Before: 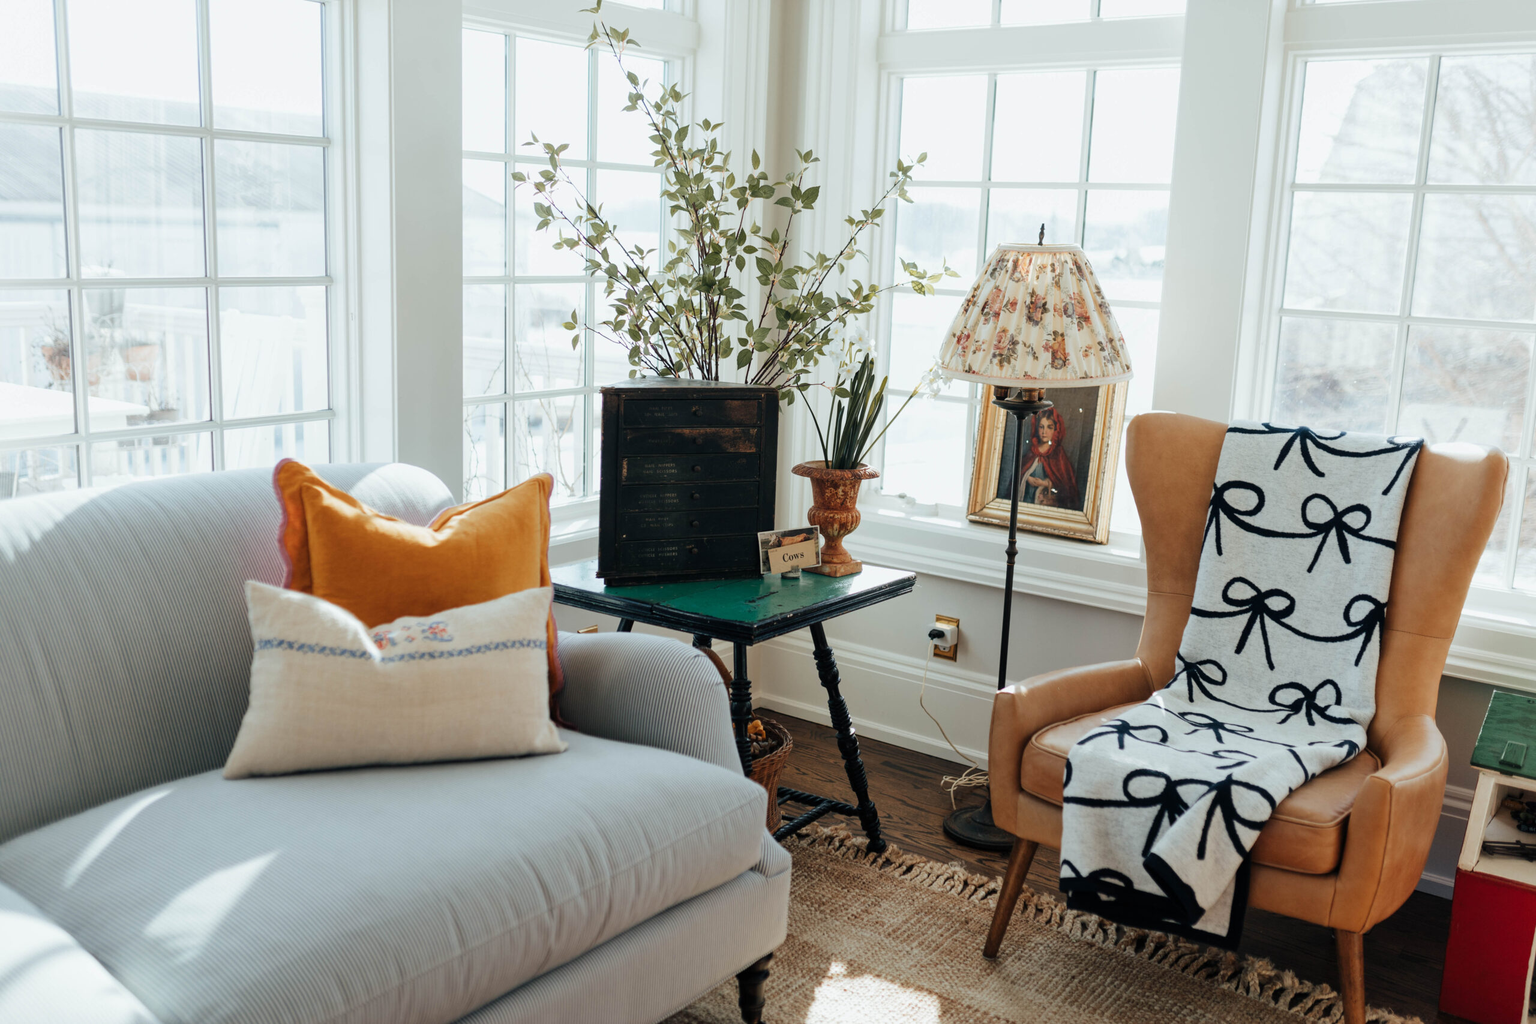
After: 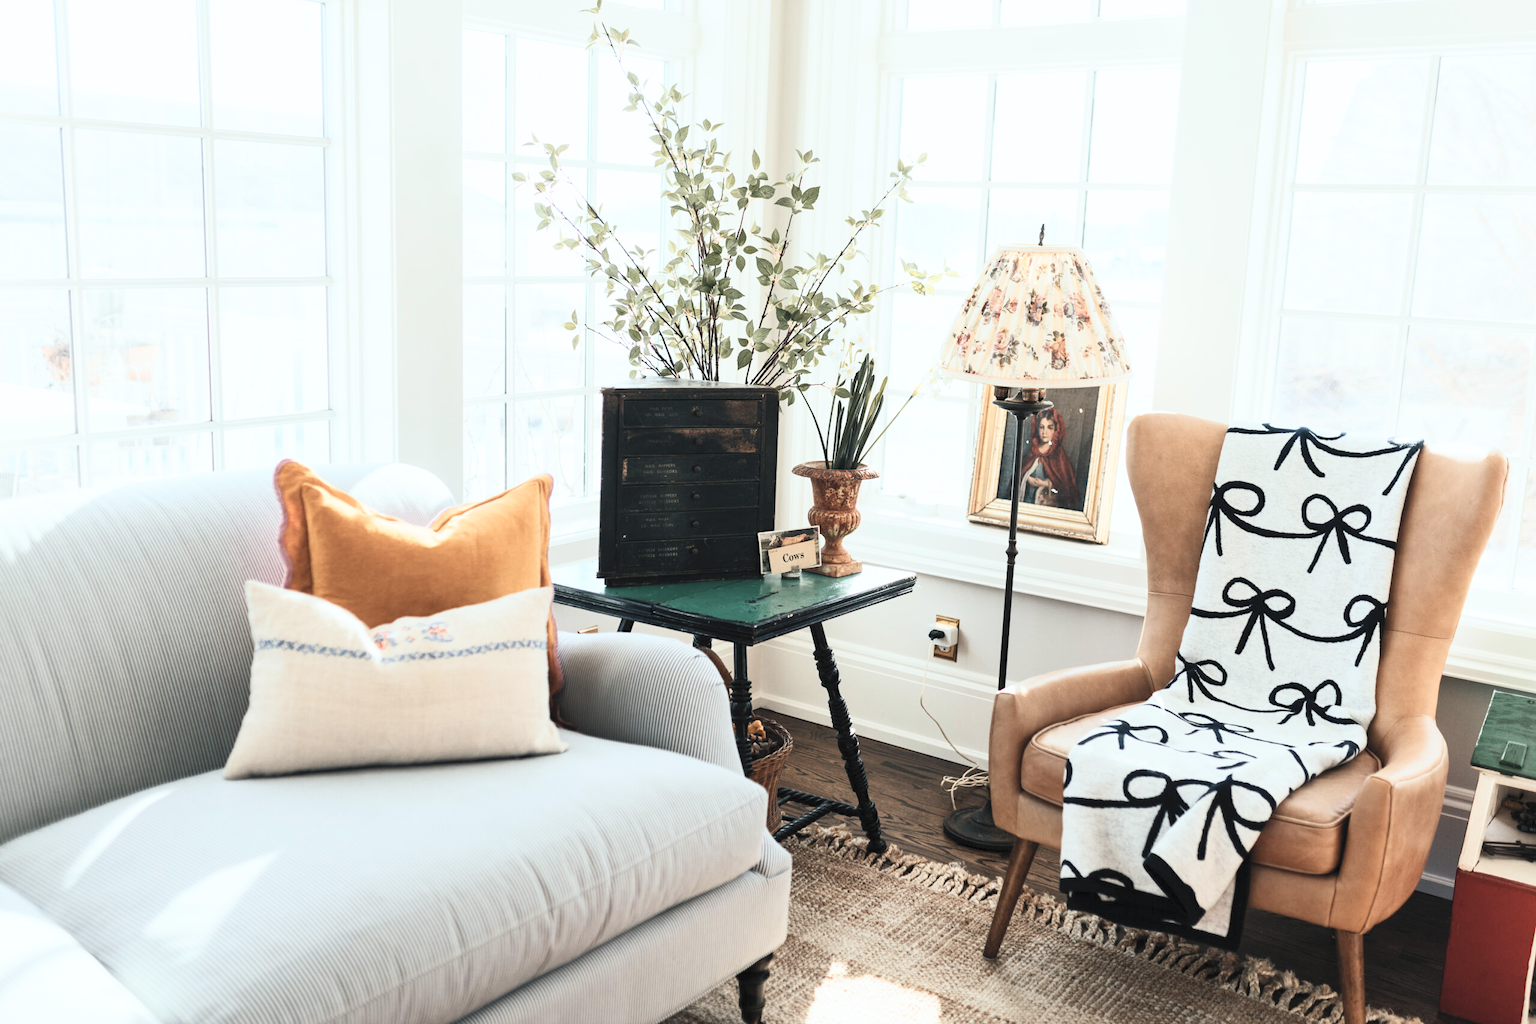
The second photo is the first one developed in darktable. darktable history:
contrast brightness saturation: contrast 0.424, brightness 0.556, saturation -0.201
